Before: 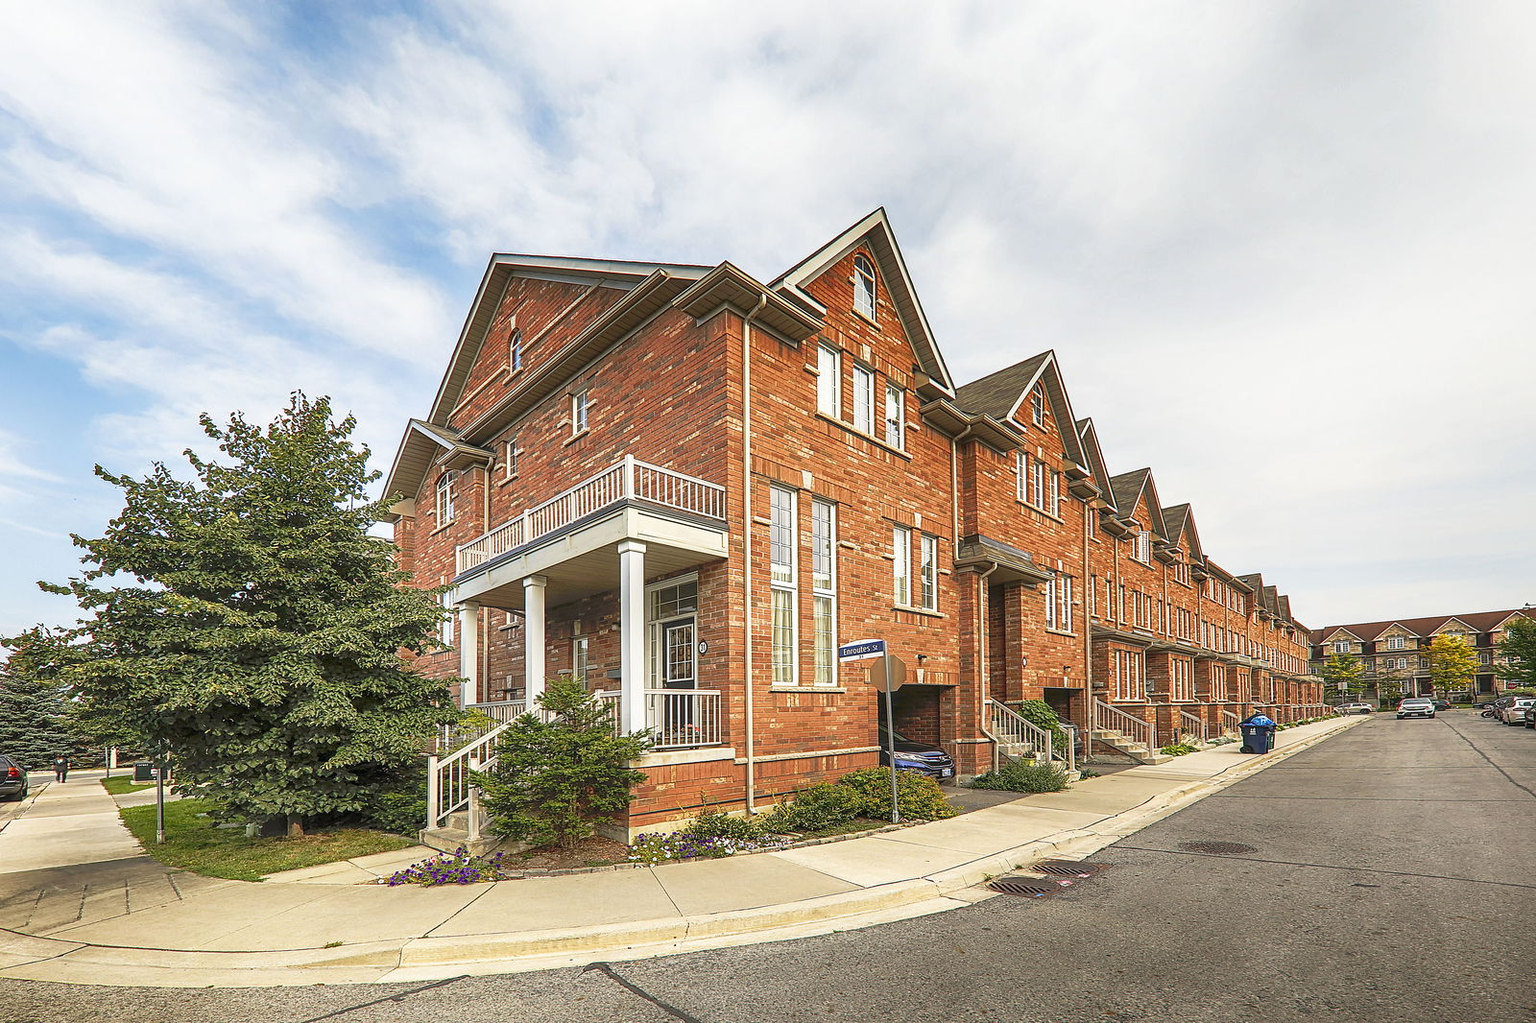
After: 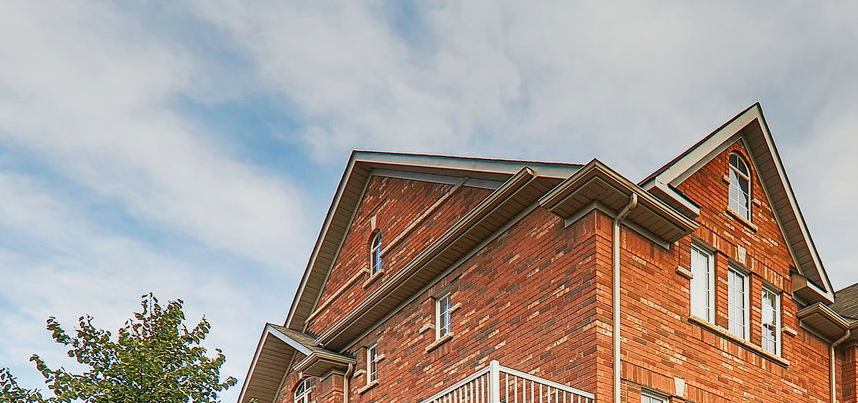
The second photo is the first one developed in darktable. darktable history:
crop: left 10.121%, top 10.631%, right 36.218%, bottom 51.526%
graduated density: rotation 5.63°, offset 76.9
